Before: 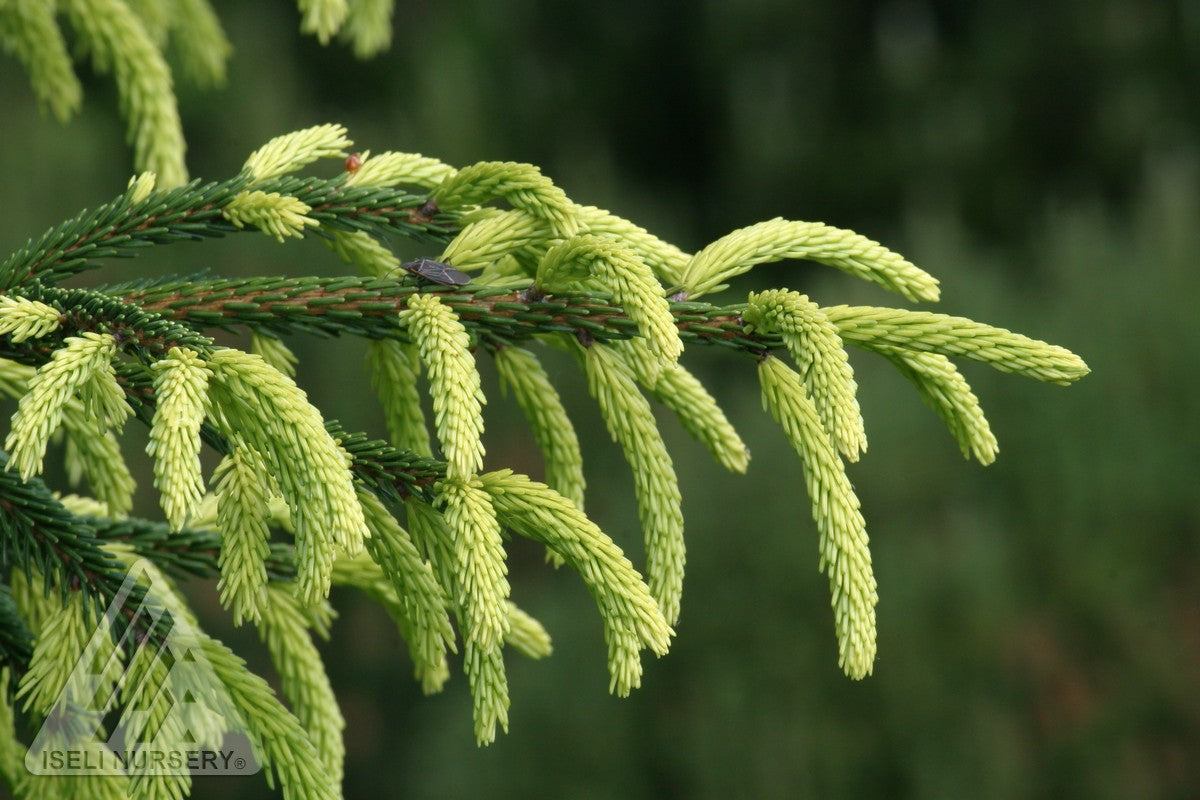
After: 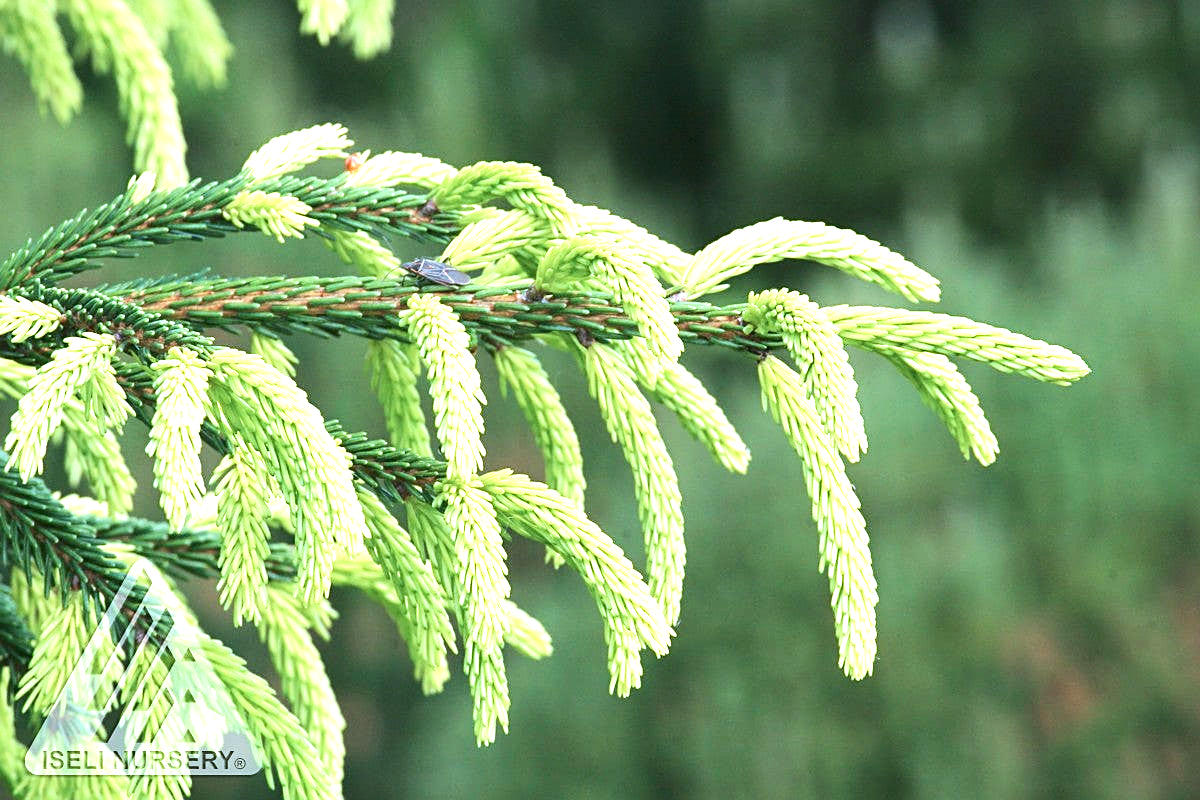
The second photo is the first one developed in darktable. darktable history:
exposure: black level correction 0, exposure 1.741 EV, compensate exposure bias true, compensate highlight preservation false
color correction: highlights a* -2.24, highlights b* -18.1
tone curve: curves: ch0 [(0.016, 0.023) (0.248, 0.252) (0.732, 0.797) (1, 1)], color space Lab, linked channels, preserve colors none
sharpen: on, module defaults
